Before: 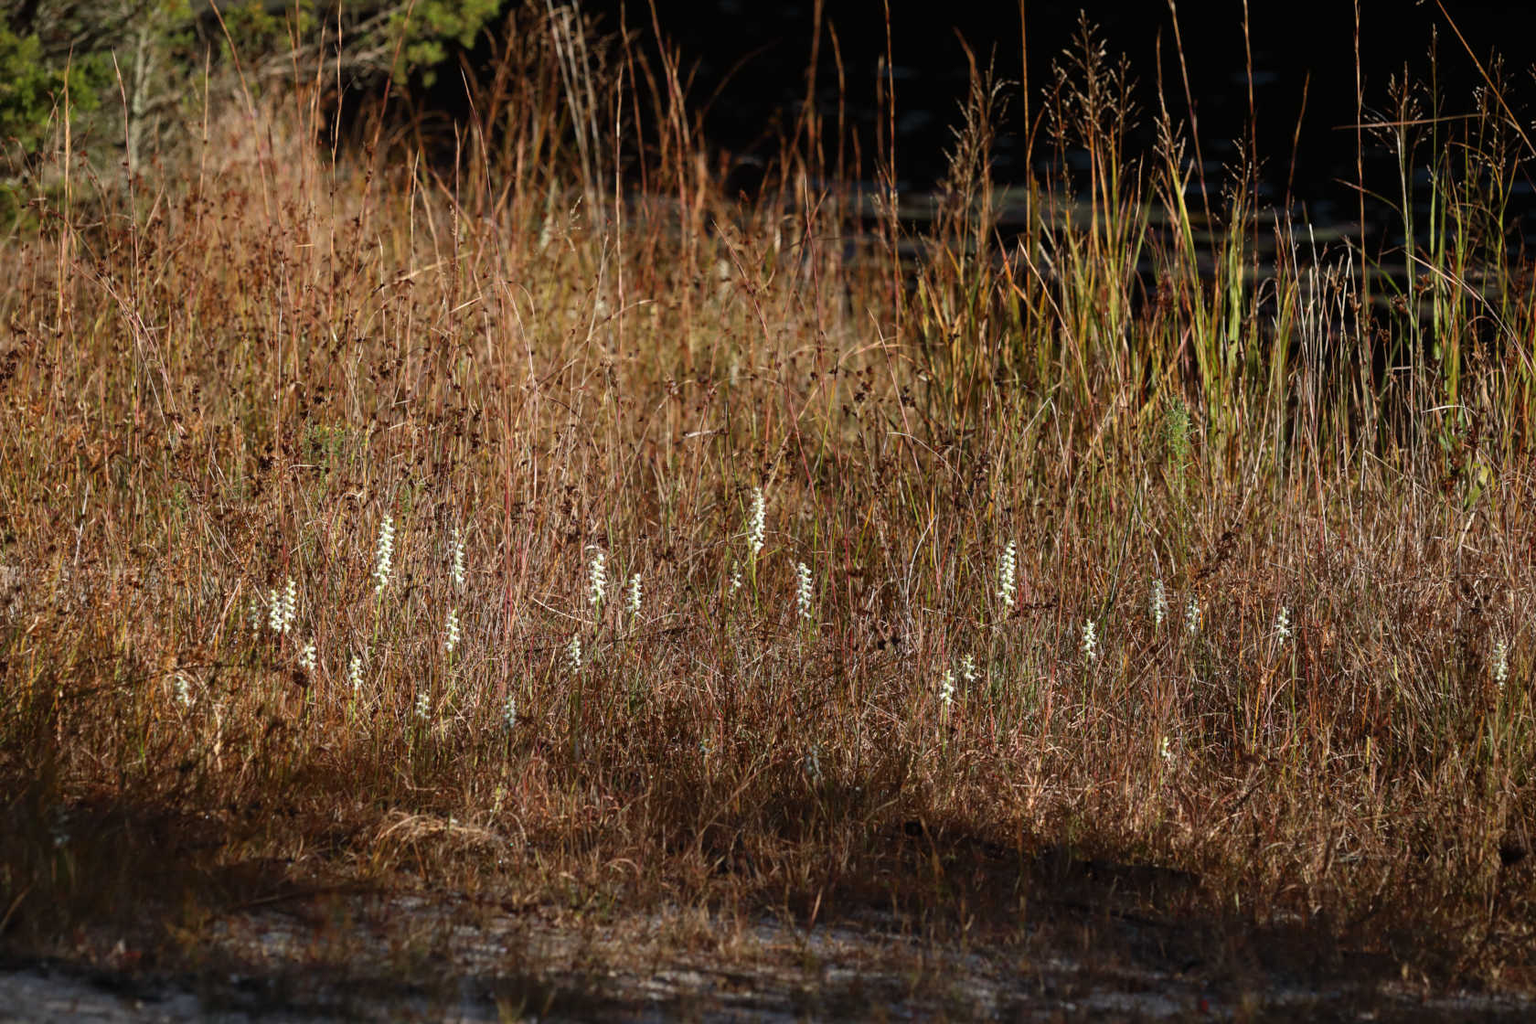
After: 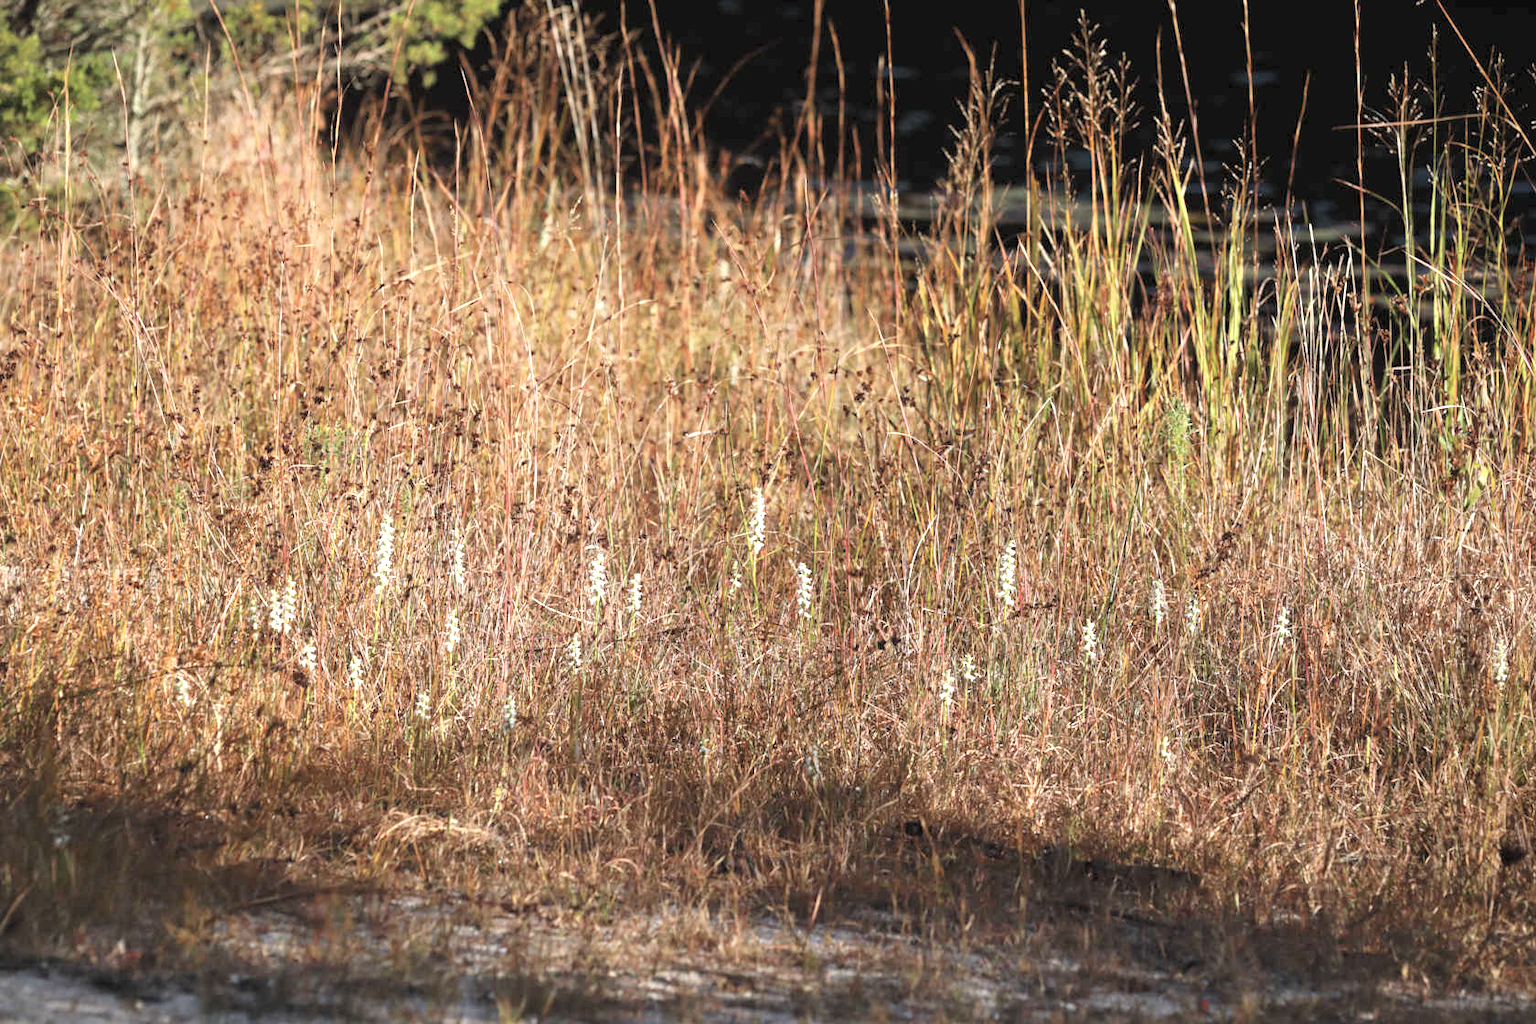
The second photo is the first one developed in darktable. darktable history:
contrast brightness saturation: brightness 0.147
base curve: curves: ch0 [(0, 0) (0.472, 0.508) (1, 1)], preserve colors none
color correction: highlights b* -0.009, saturation 0.83
exposure: exposure 0.083 EV, compensate exposure bias true, compensate highlight preservation false
